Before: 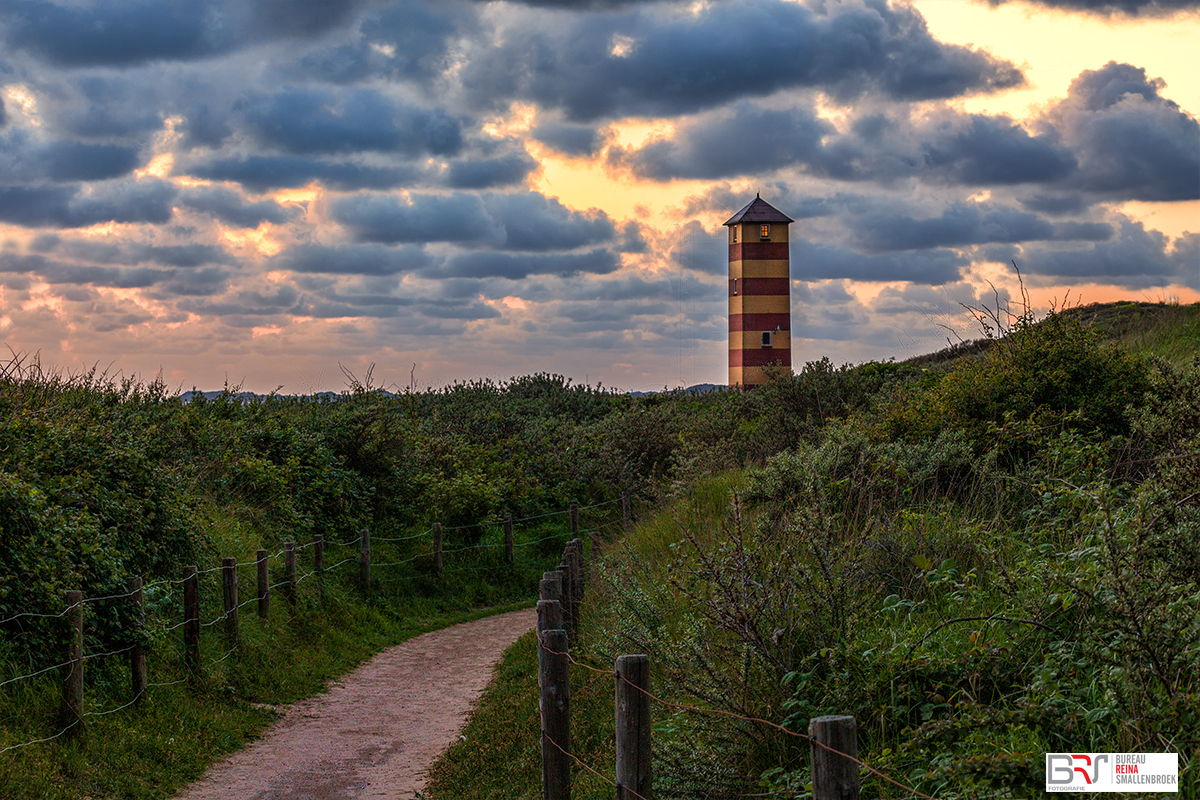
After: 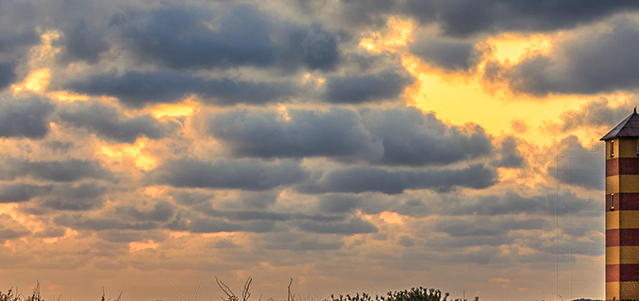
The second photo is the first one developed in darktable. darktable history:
color correction: highlights a* 2.57, highlights b* 23.44
crop: left 10.28%, top 10.625%, right 36.404%, bottom 51.652%
color calibration: illuminant custom, x 0.344, y 0.36, temperature 5044.6 K
